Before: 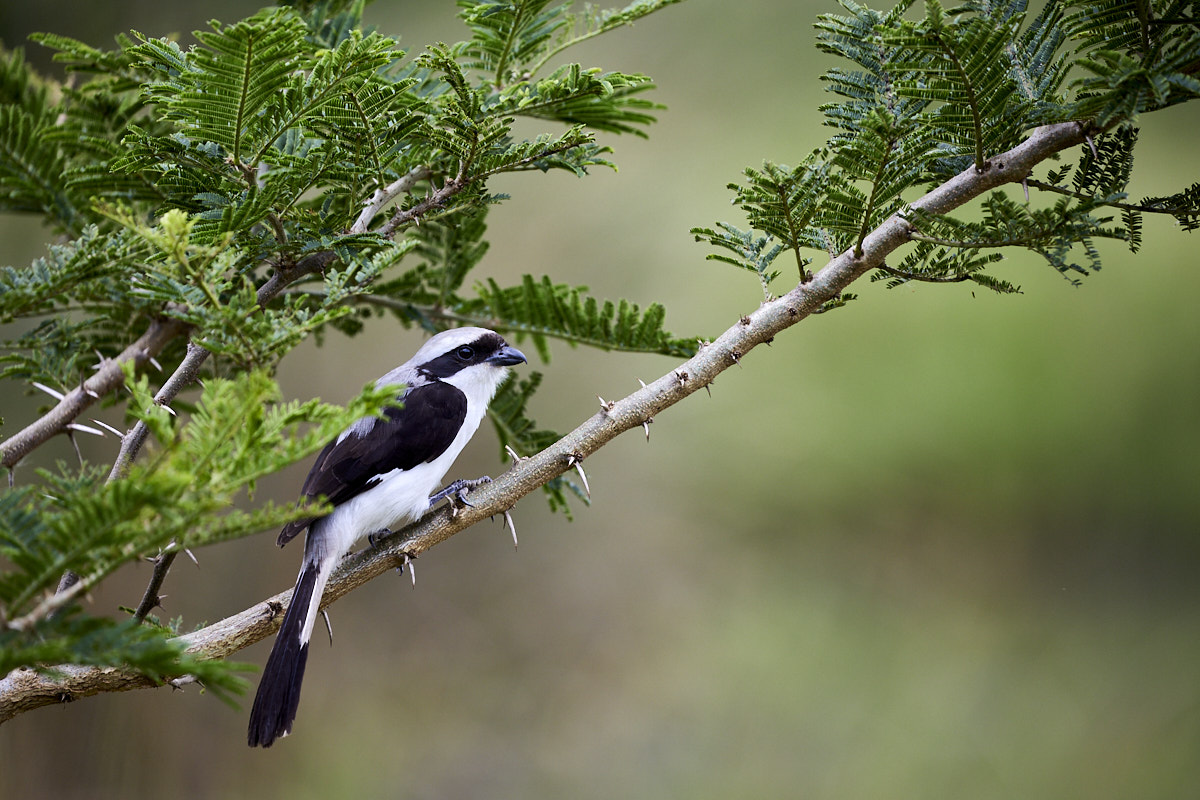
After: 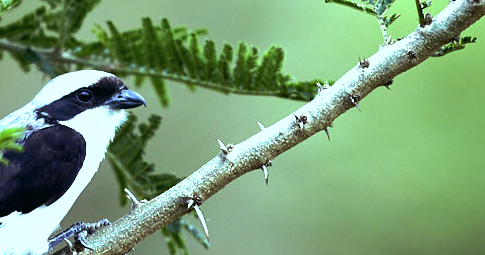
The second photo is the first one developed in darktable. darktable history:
shadows and highlights: on, module defaults
tone equalizer: -8 EV -0.75 EV, -7 EV -0.7 EV, -6 EV -0.6 EV, -5 EV -0.4 EV, -3 EV 0.4 EV, -2 EV 0.6 EV, -1 EV 0.7 EV, +0 EV 0.75 EV, edges refinement/feathering 500, mask exposure compensation -1.57 EV, preserve details no
crop: left 31.751%, top 32.172%, right 27.8%, bottom 35.83%
color balance rgb: saturation formula JzAzBz (2021)
color balance: mode lift, gamma, gain (sRGB), lift [0.997, 0.979, 1.021, 1.011], gamma [1, 1.084, 0.916, 0.998], gain [1, 0.87, 1.13, 1.101], contrast 4.55%, contrast fulcrum 38.24%, output saturation 104.09%
